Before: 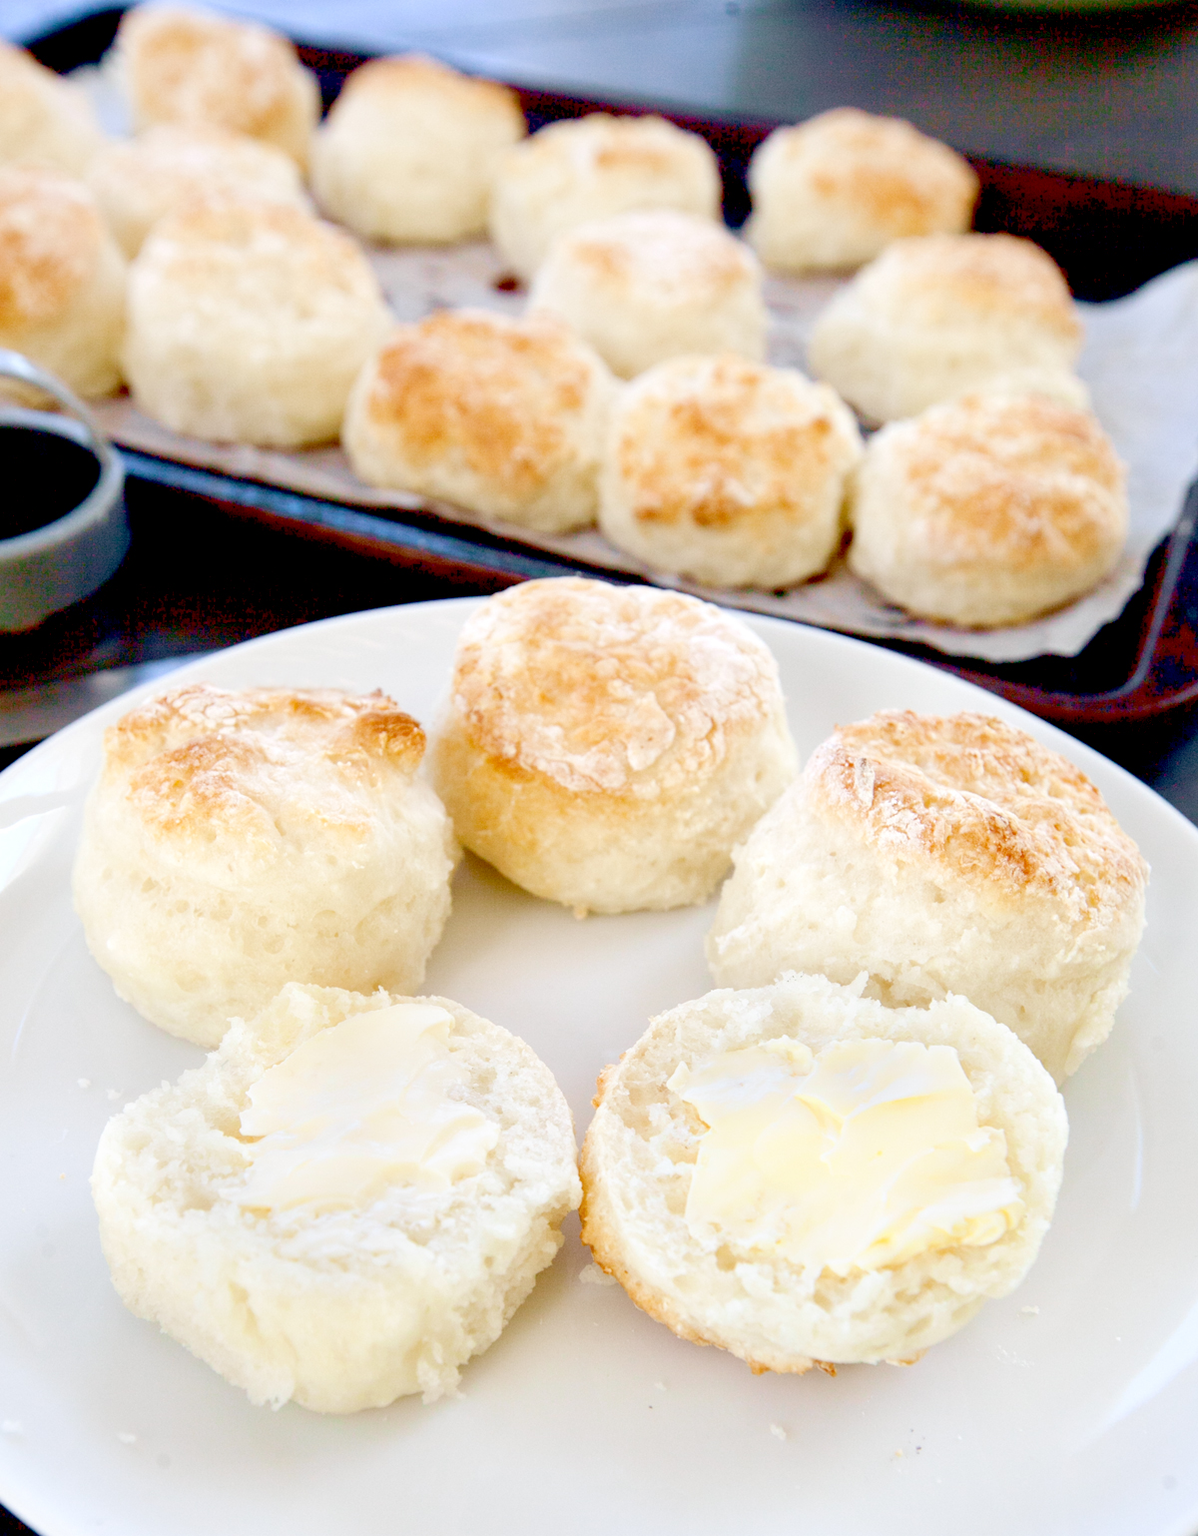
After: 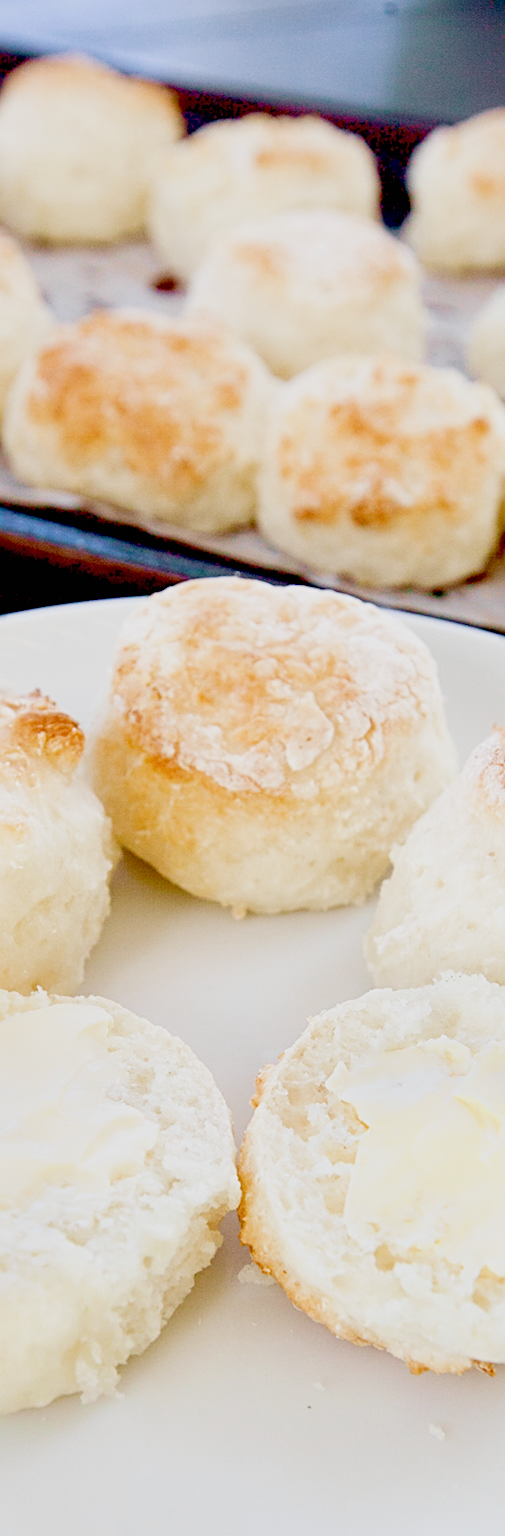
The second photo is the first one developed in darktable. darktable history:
crop: left 28.583%, right 29.231%
sharpen: radius 2.767
sigmoid: contrast 1.22, skew 0.65
